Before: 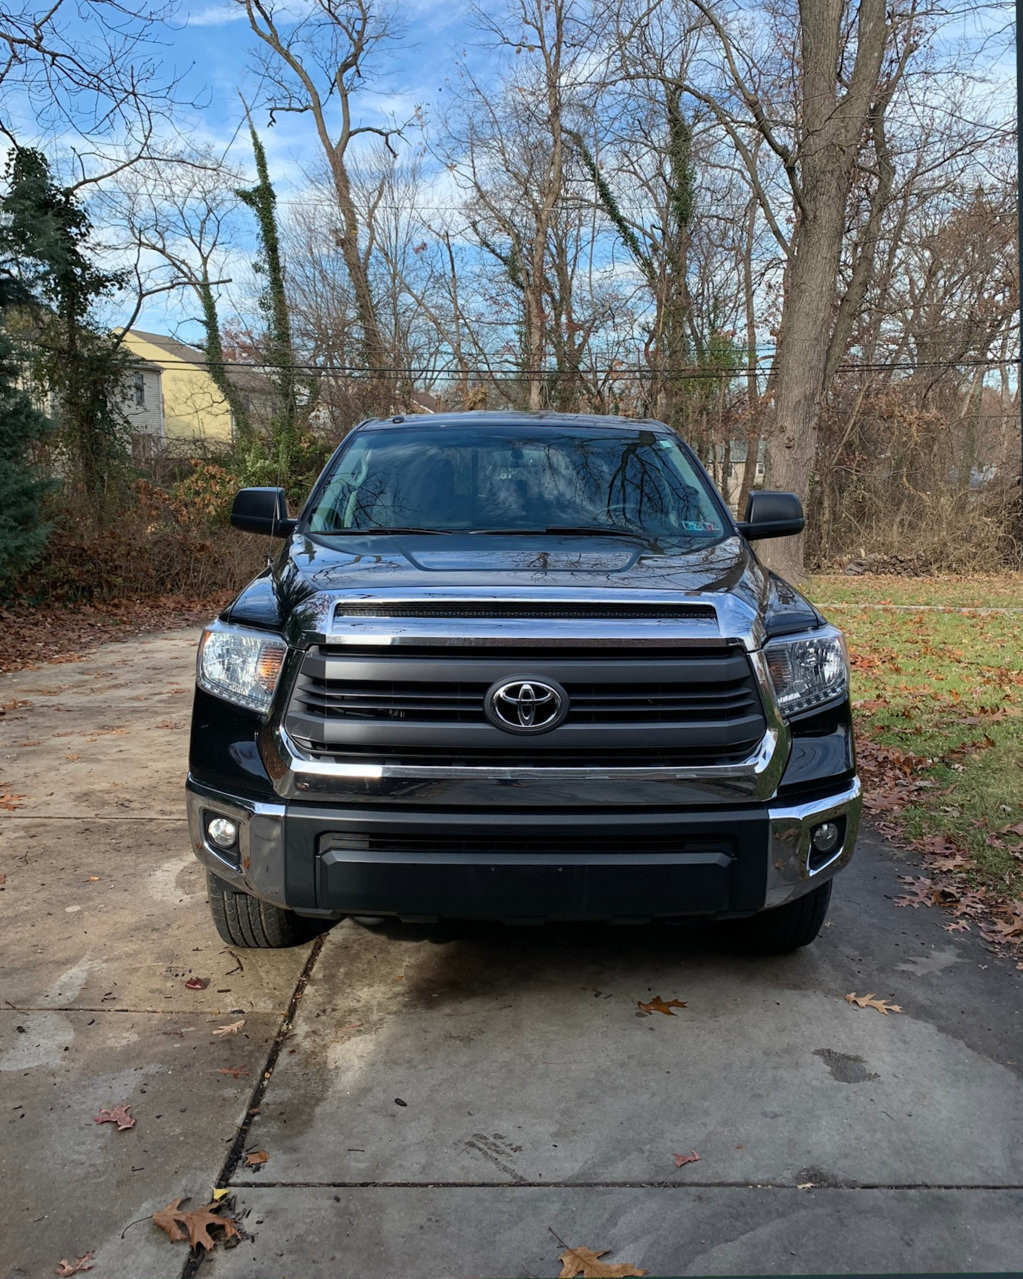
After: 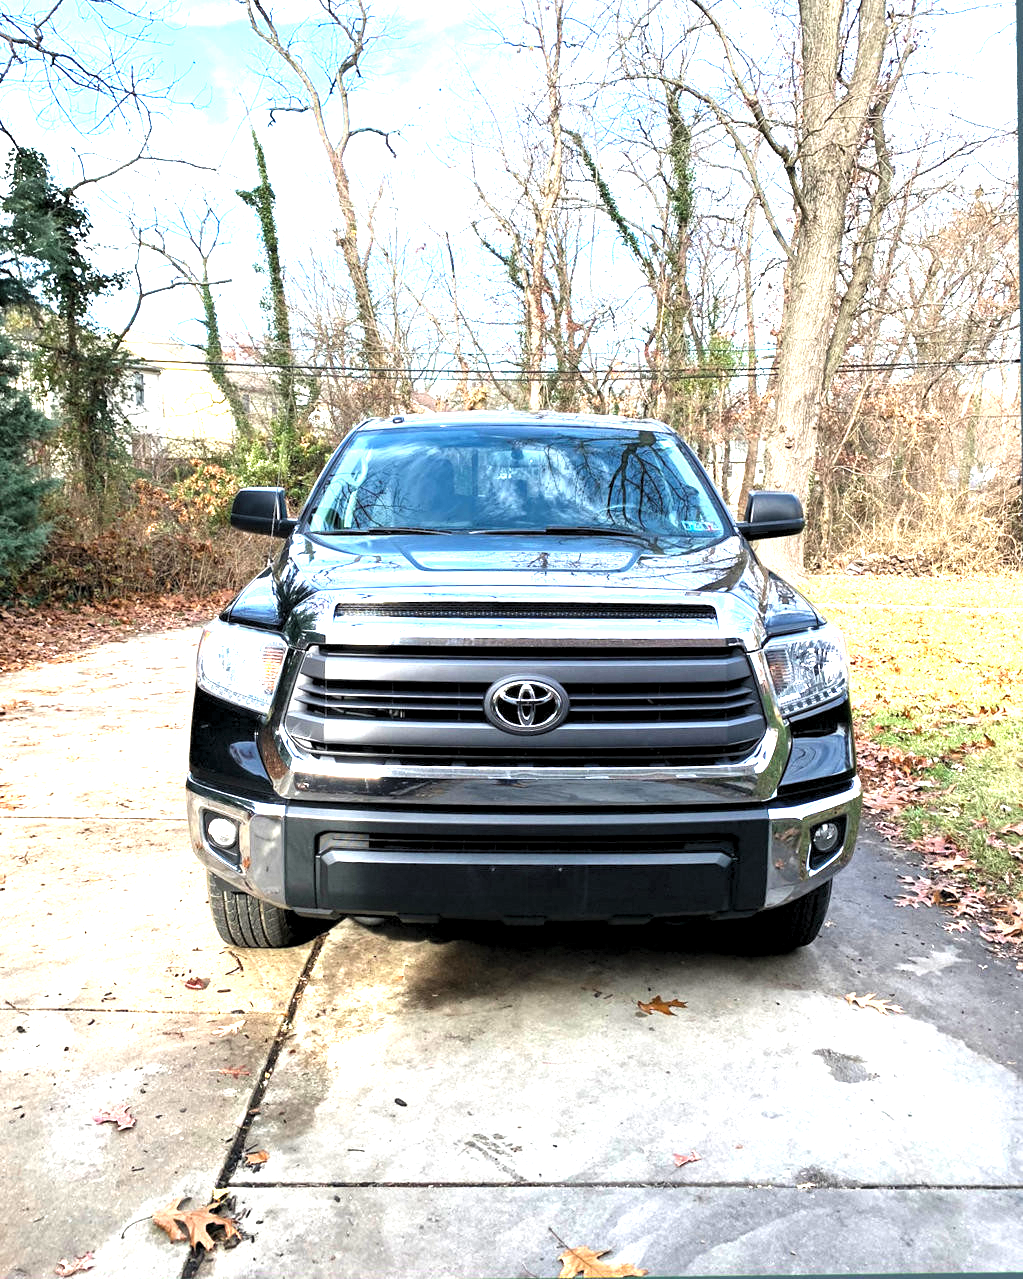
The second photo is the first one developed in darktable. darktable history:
exposure: exposure 2.185 EV, compensate exposure bias true, compensate highlight preservation false
levels: levels [0.062, 0.494, 0.925]
shadows and highlights: shadows 4.33, highlights -18.64, highlights color adjustment 52.54%, soften with gaussian
